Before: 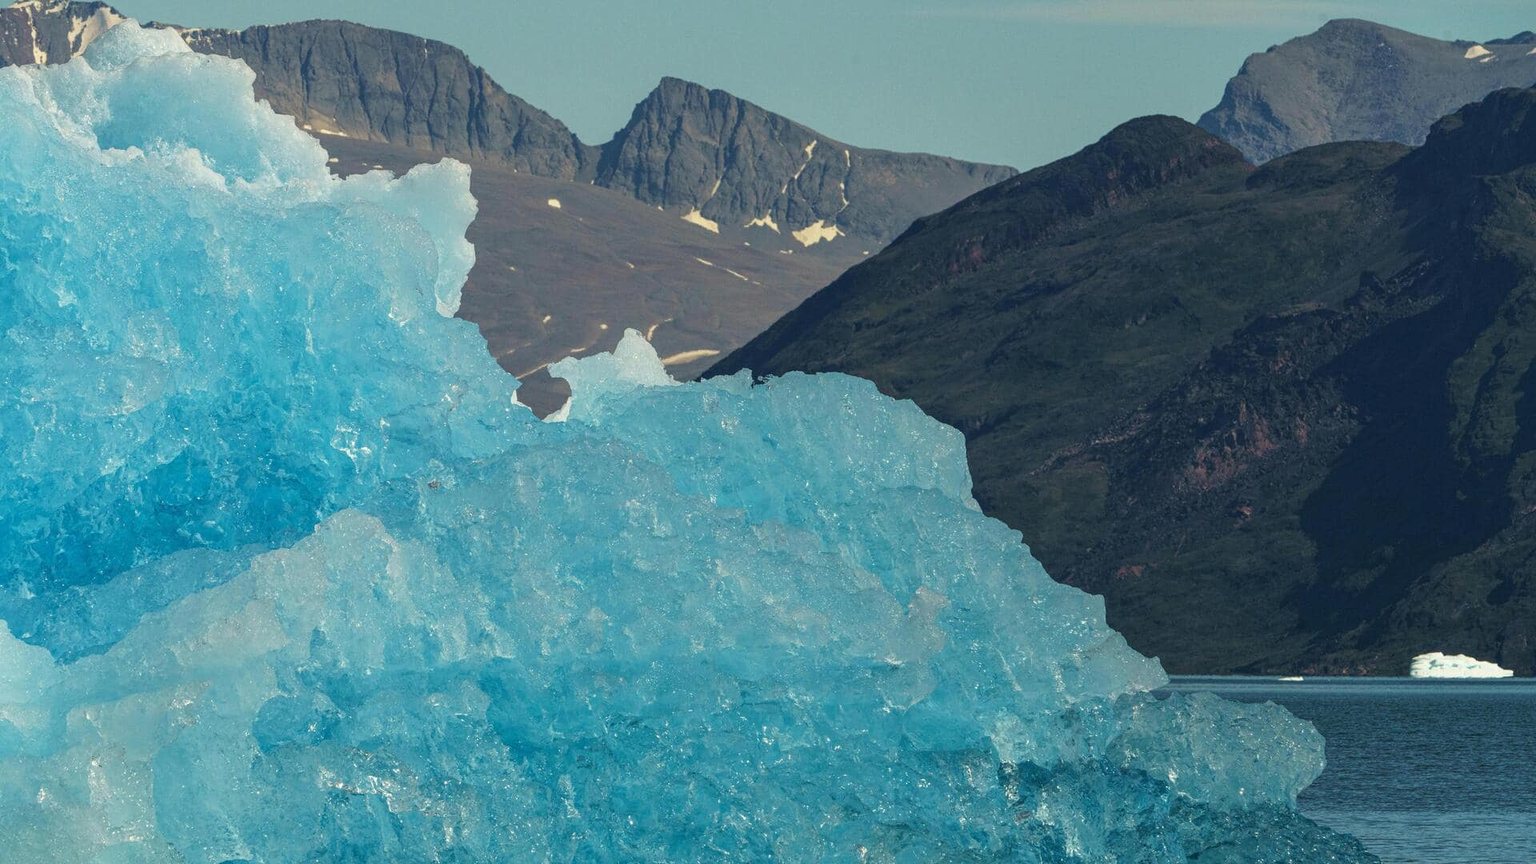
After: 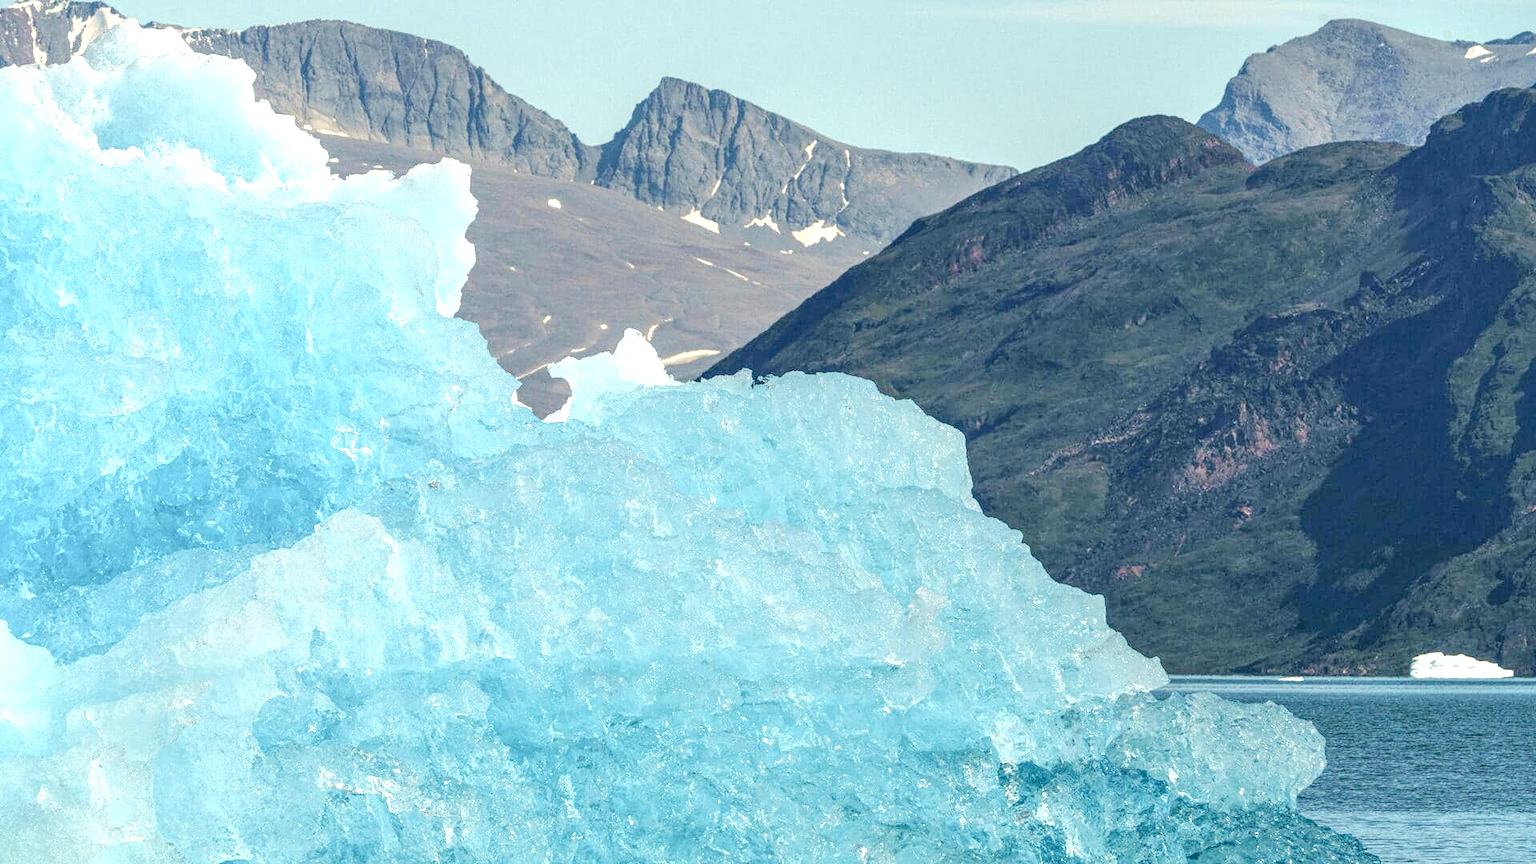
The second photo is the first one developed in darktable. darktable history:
tone curve: curves: ch0 [(0, 0) (0.526, 0.642) (1, 1)], preserve colors none
local contrast: detail 130%
exposure: exposure 1 EV, compensate highlight preservation false
